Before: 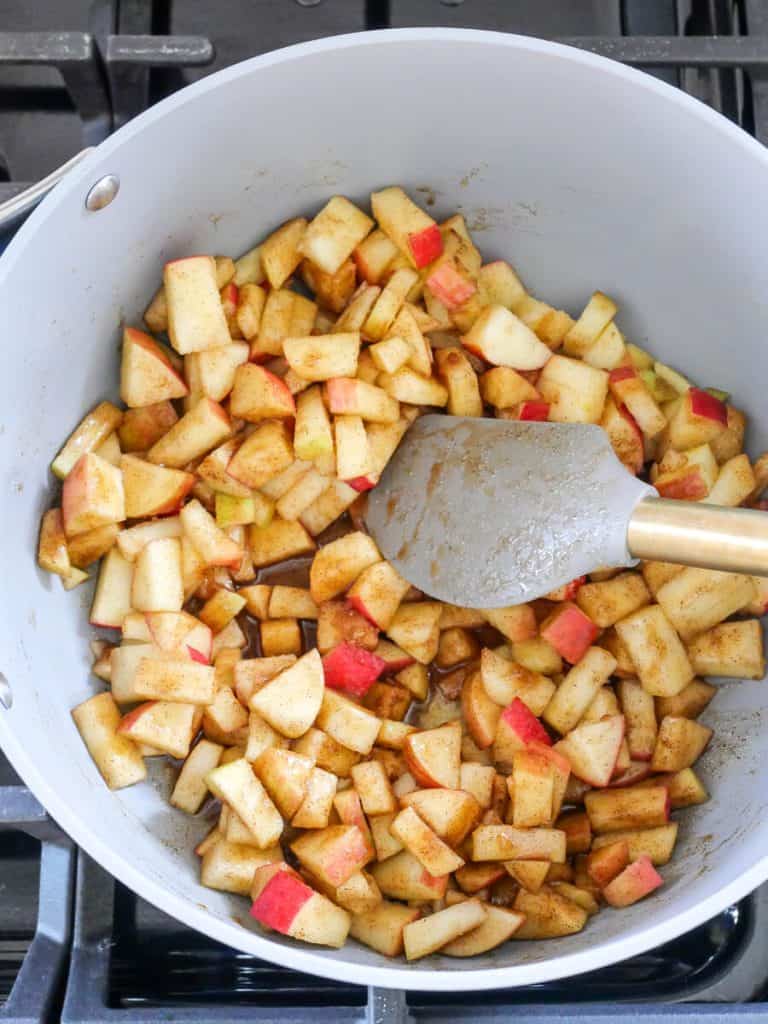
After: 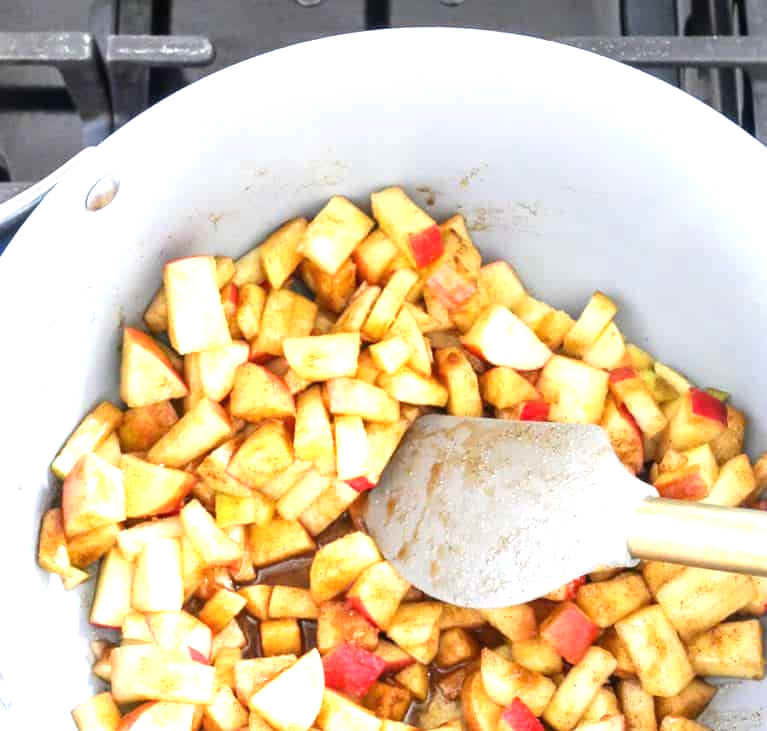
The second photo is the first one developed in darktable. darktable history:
crop: bottom 28.576%
exposure: black level correction 0, exposure 1.015 EV, compensate exposure bias true, compensate highlight preservation false
